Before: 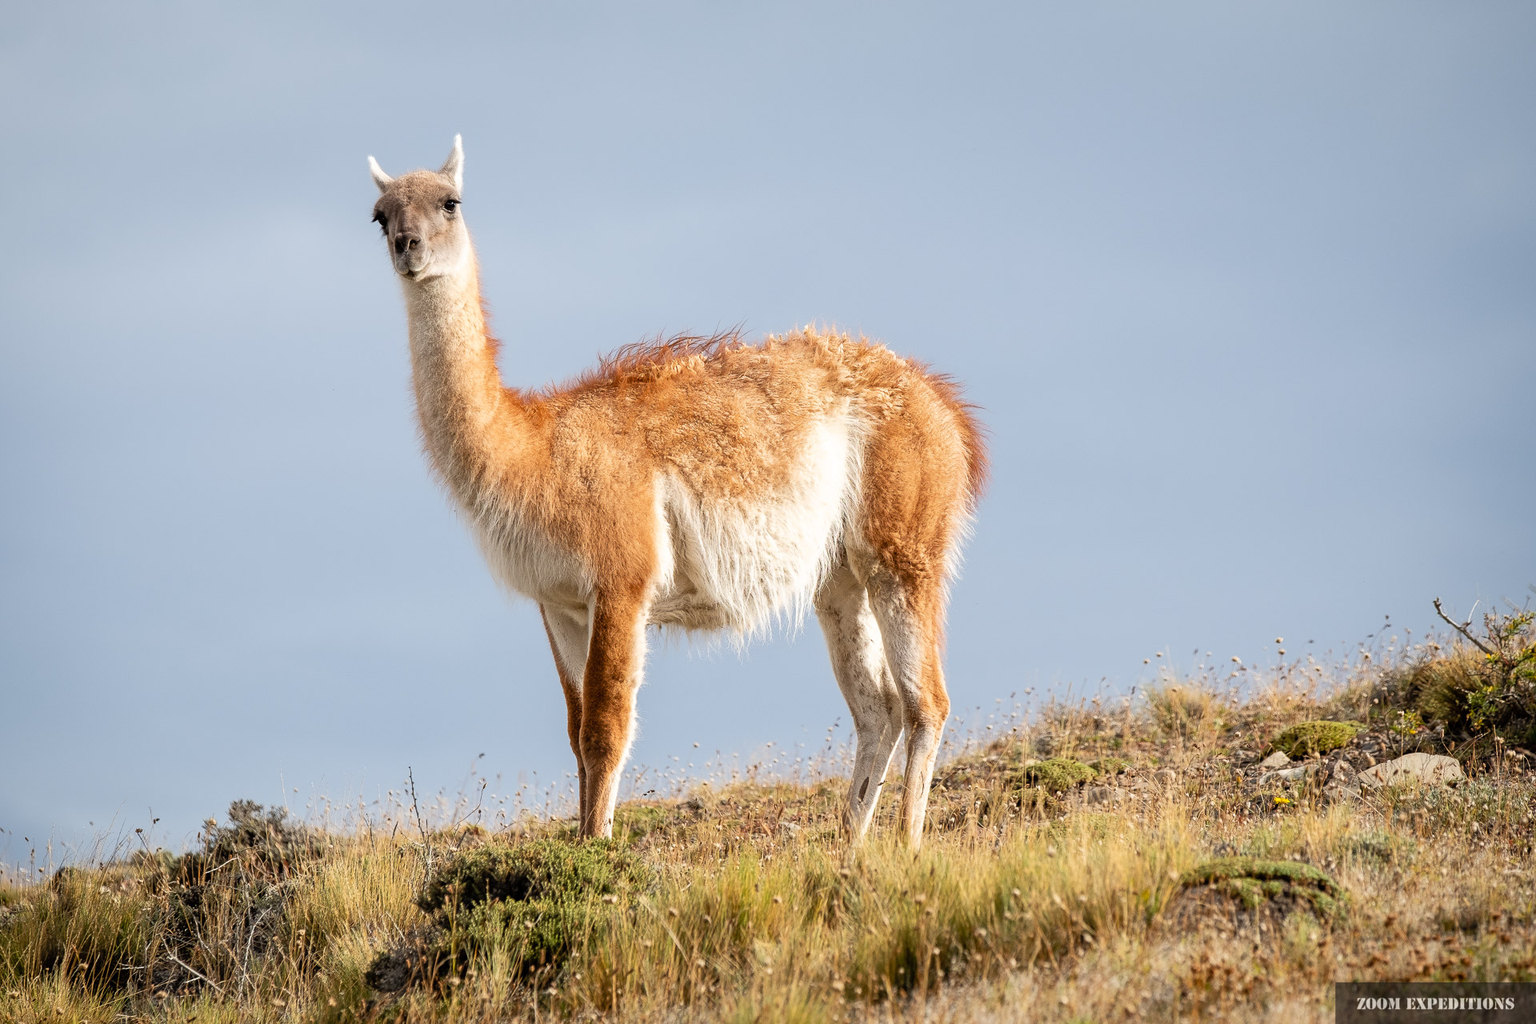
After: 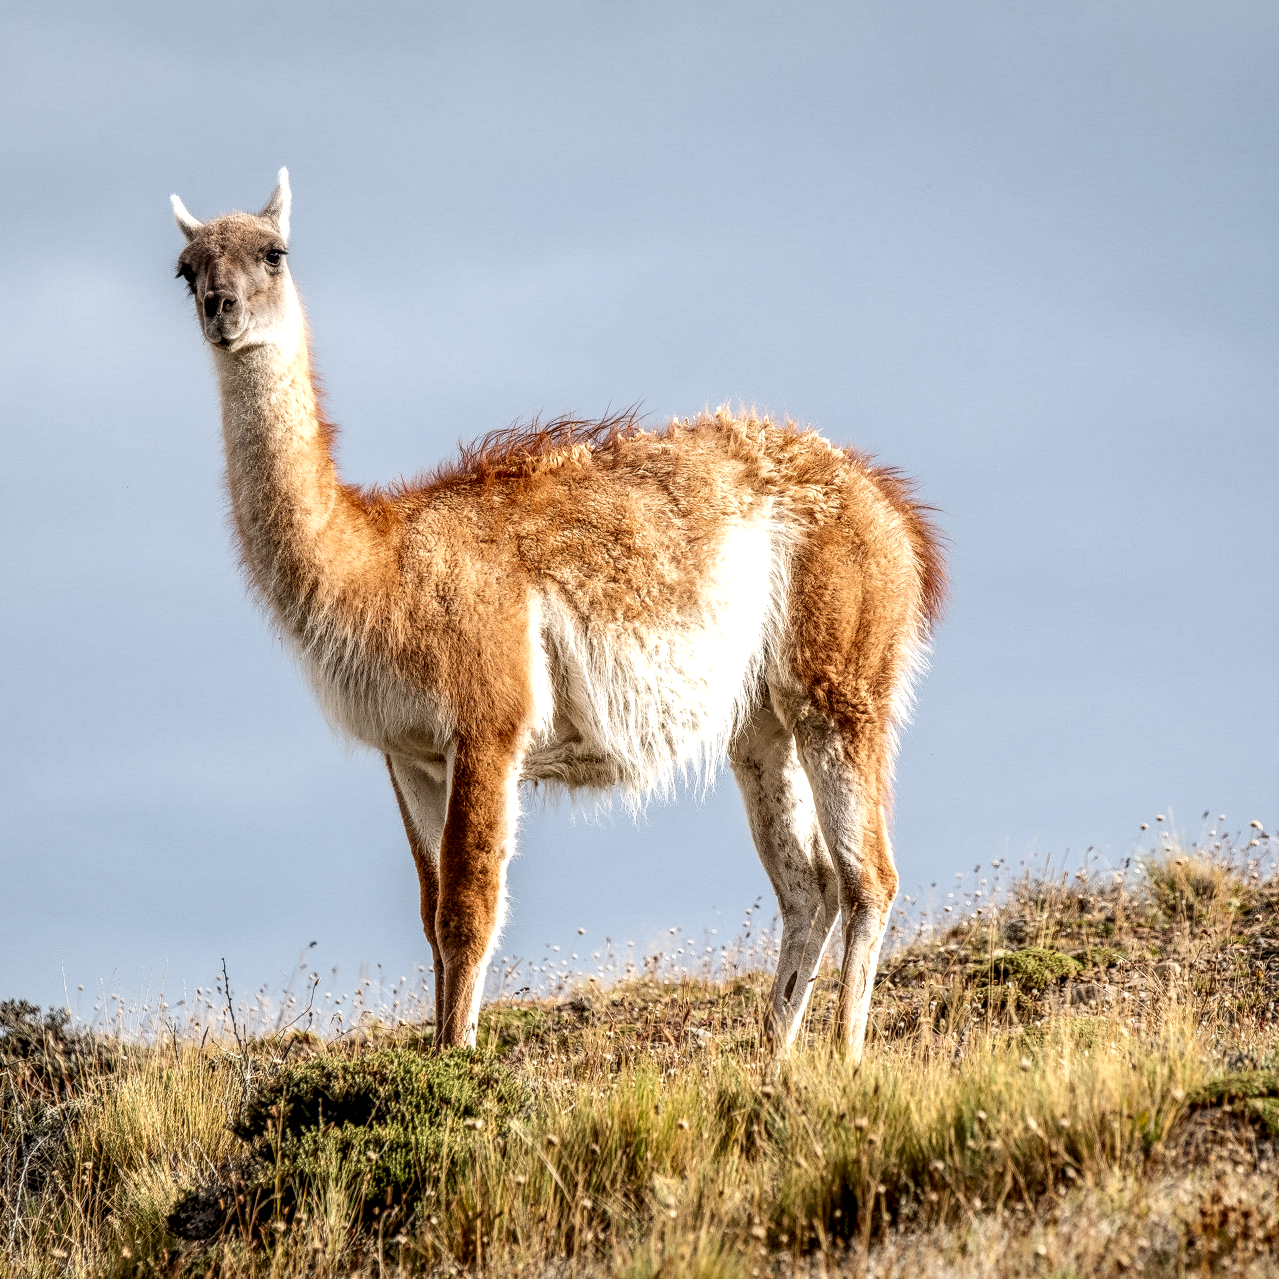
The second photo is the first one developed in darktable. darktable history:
local contrast: highlights 0%, shadows 0%, detail 182%
crop and rotate: left 15.055%, right 18.278%
